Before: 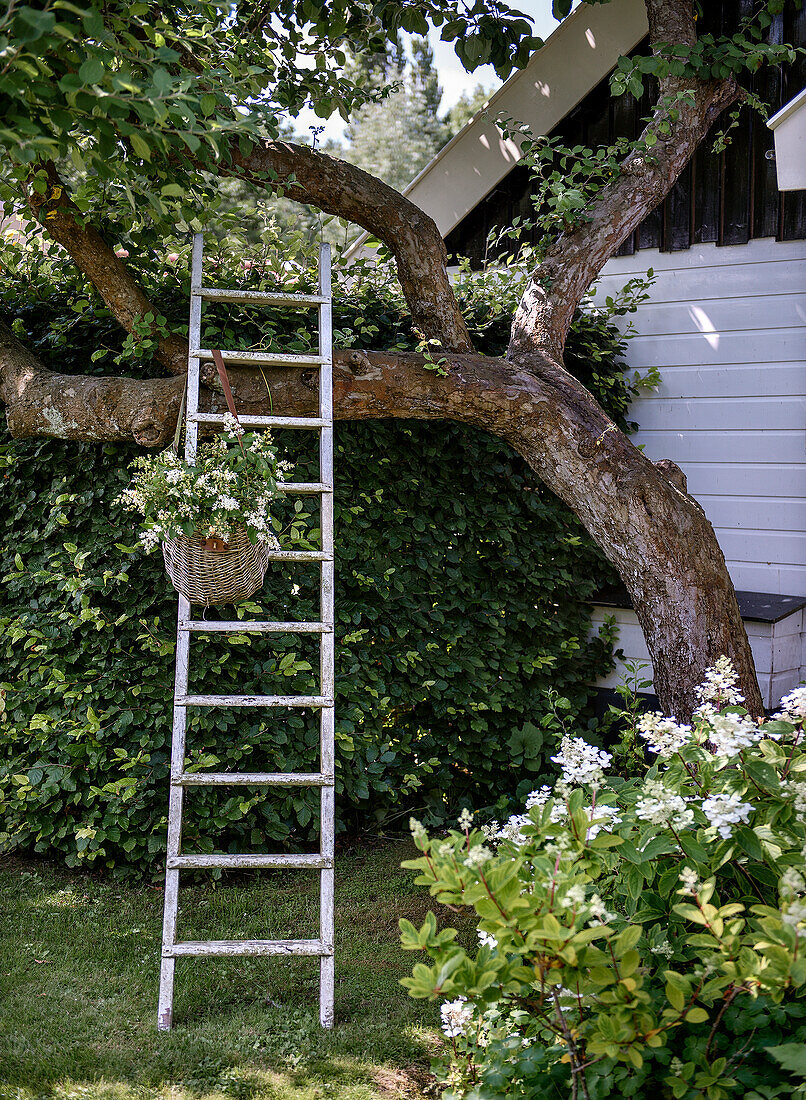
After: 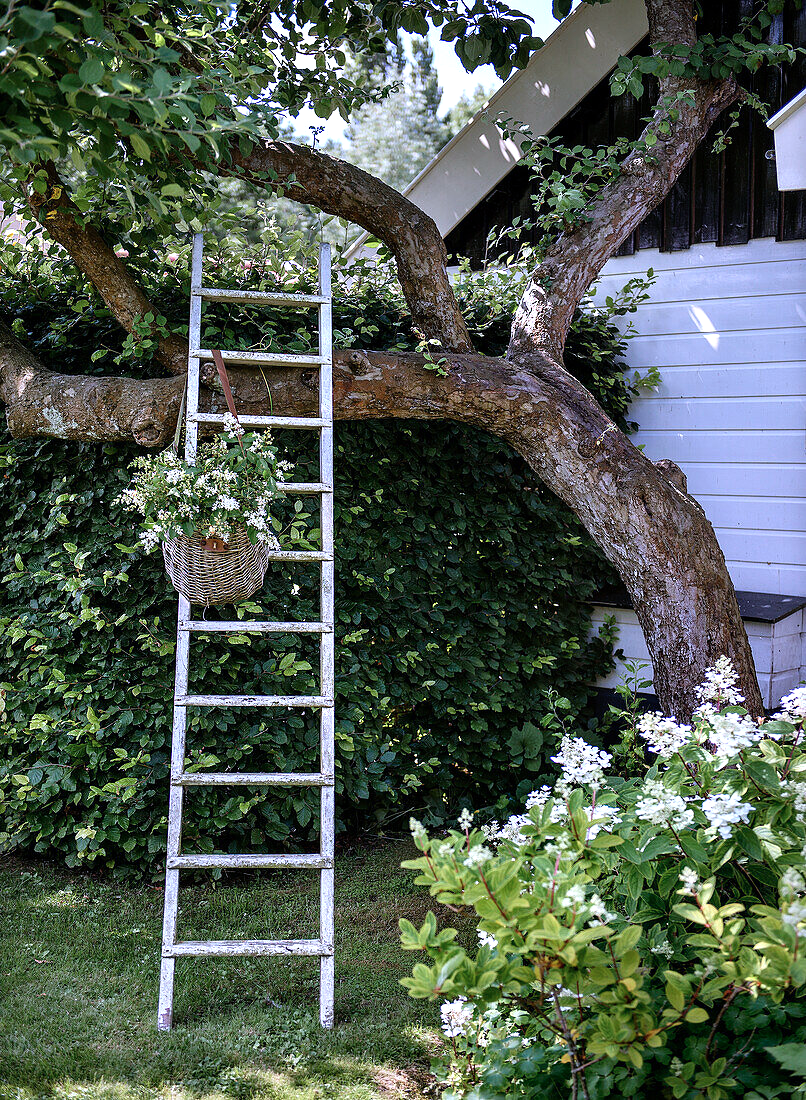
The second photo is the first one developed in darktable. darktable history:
tone equalizer: -8 EV -0.442 EV, -7 EV -0.392 EV, -6 EV -0.343 EV, -5 EV -0.193 EV, -3 EV 0.254 EV, -2 EV 0.329 EV, -1 EV 0.37 EV, +0 EV 0.415 EV
color calibration: illuminant custom, x 0.371, y 0.382, temperature 4282.52 K
